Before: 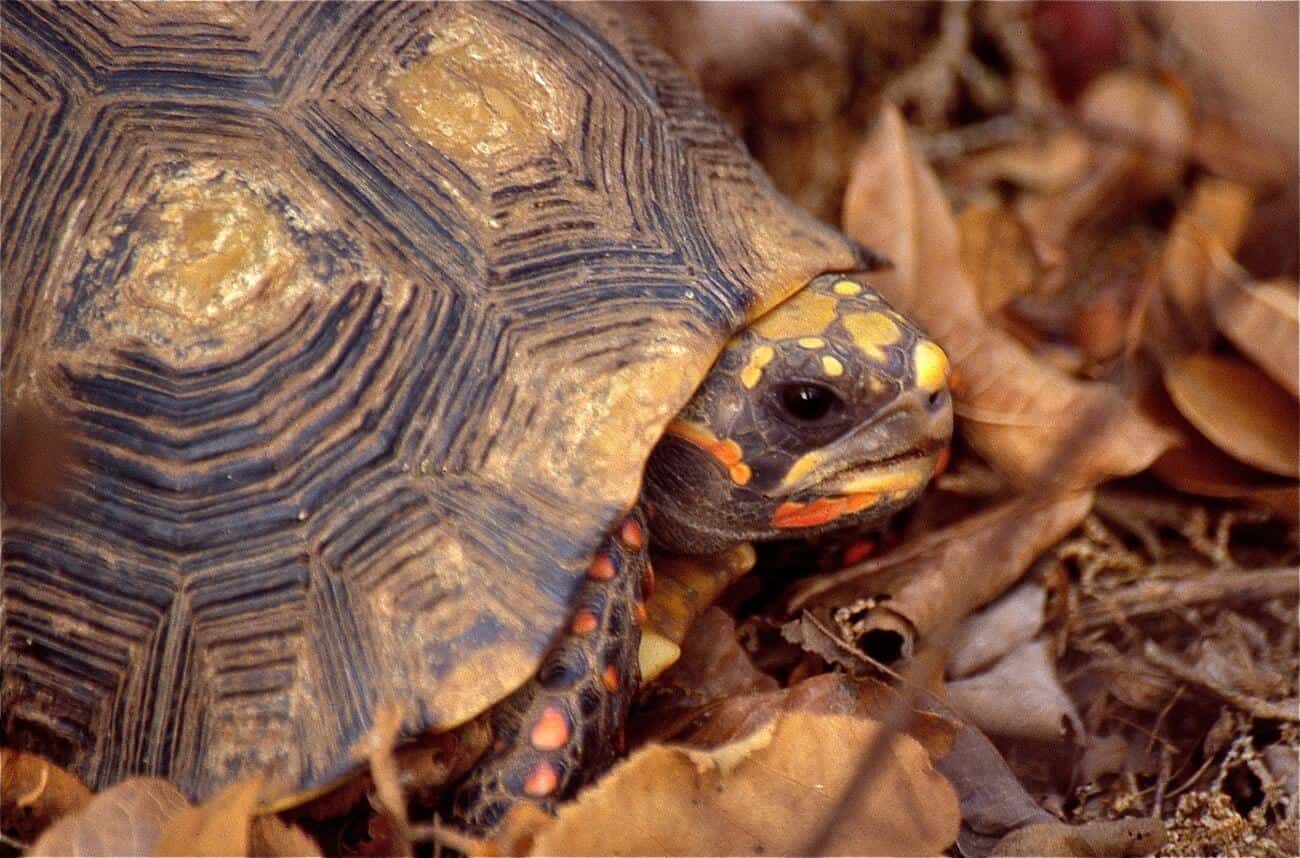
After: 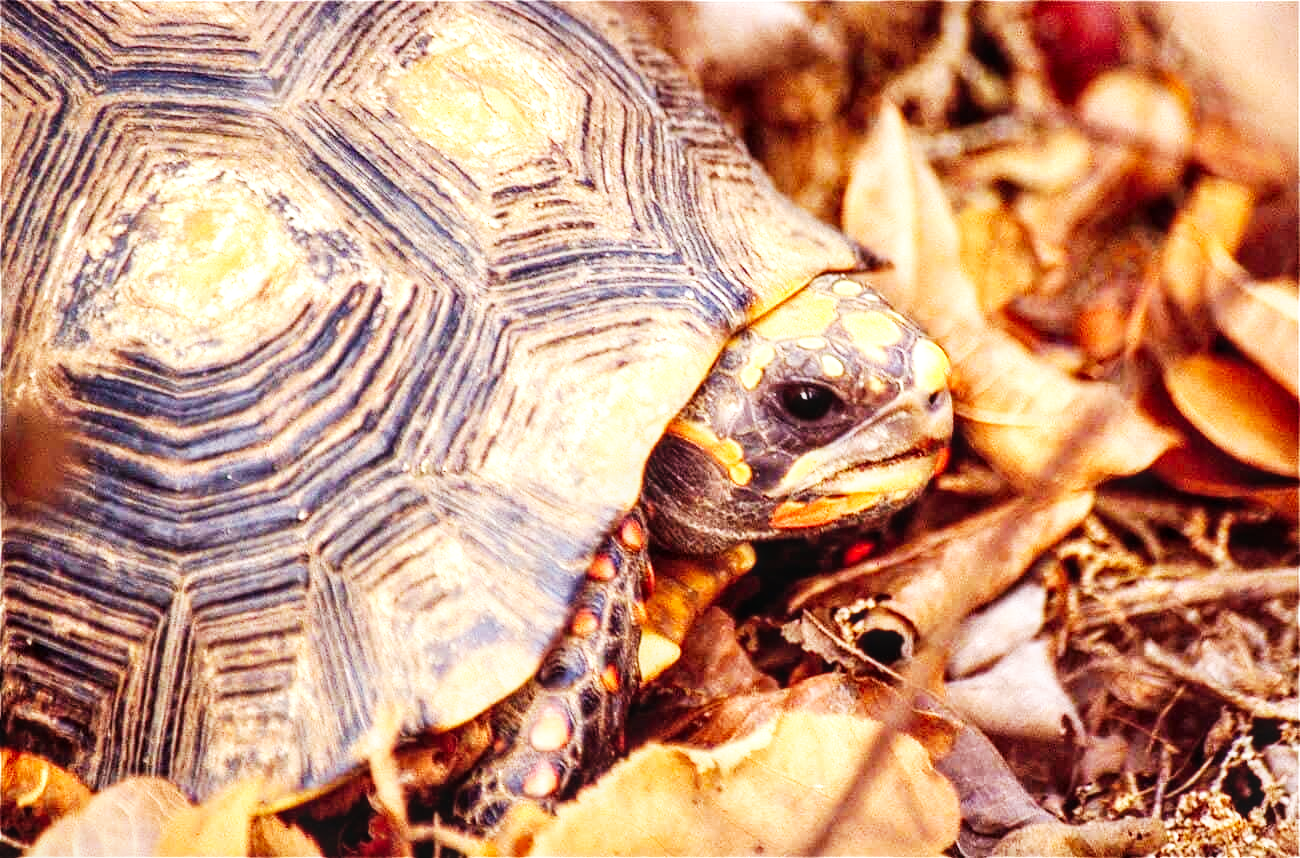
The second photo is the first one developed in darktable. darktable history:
base curve: curves: ch0 [(0, 0) (0.007, 0.004) (0.027, 0.03) (0.046, 0.07) (0.207, 0.54) (0.442, 0.872) (0.673, 0.972) (1, 1)], preserve colors none
local contrast: on, module defaults
exposure: black level correction -0.002, exposure 0.54 EV, compensate highlight preservation false
